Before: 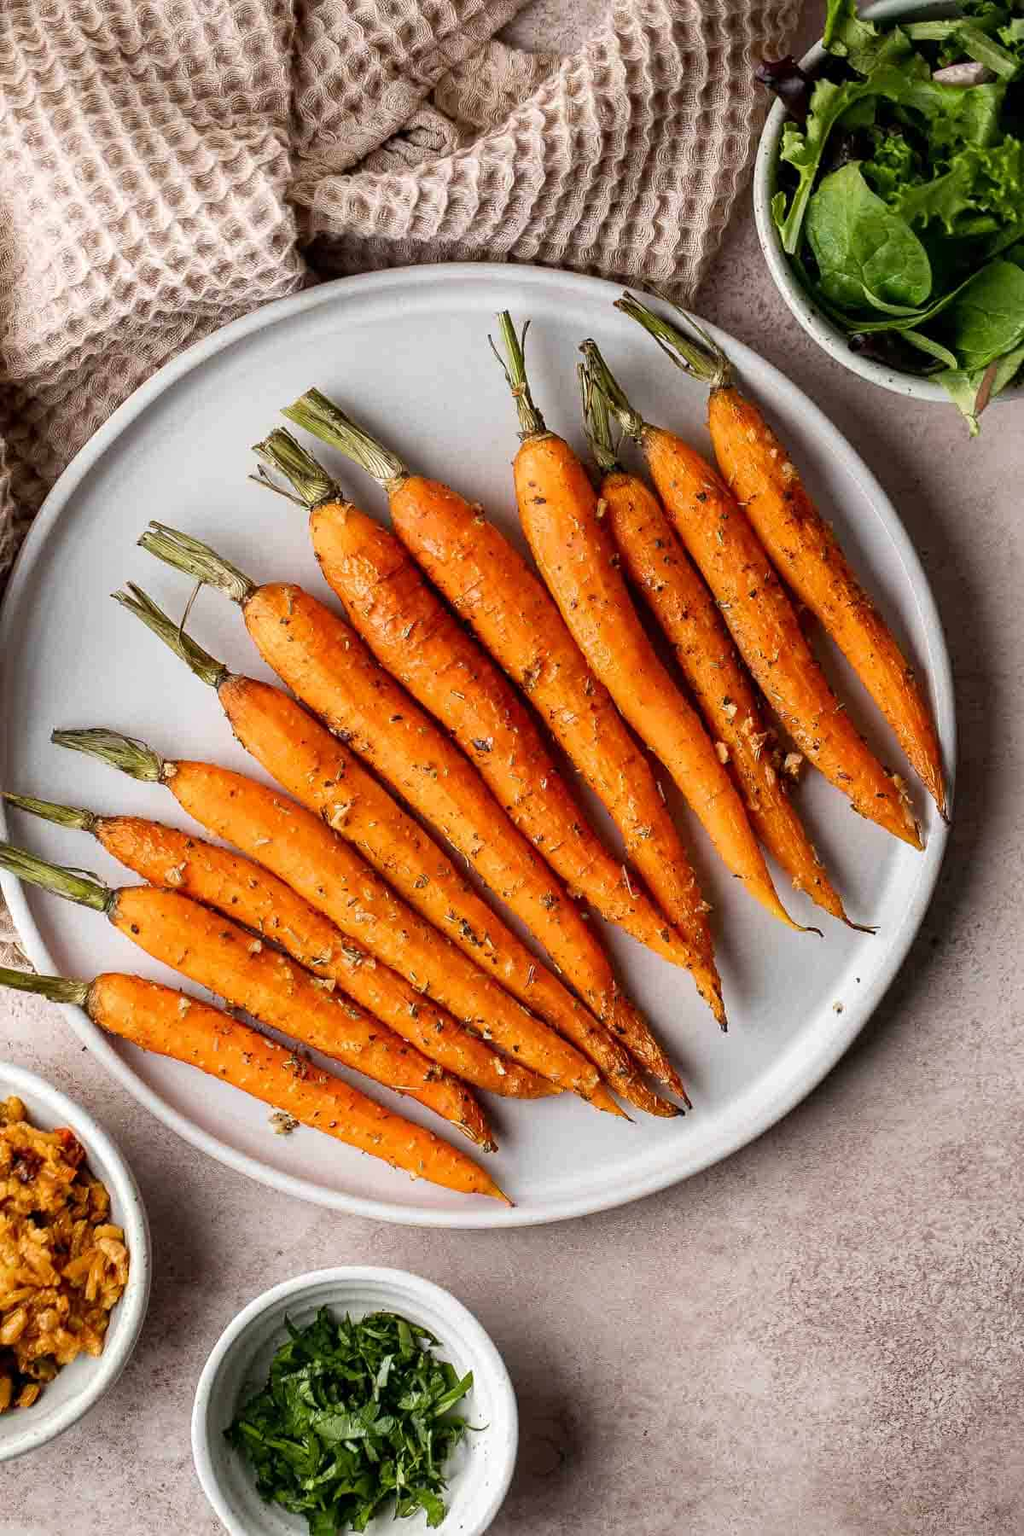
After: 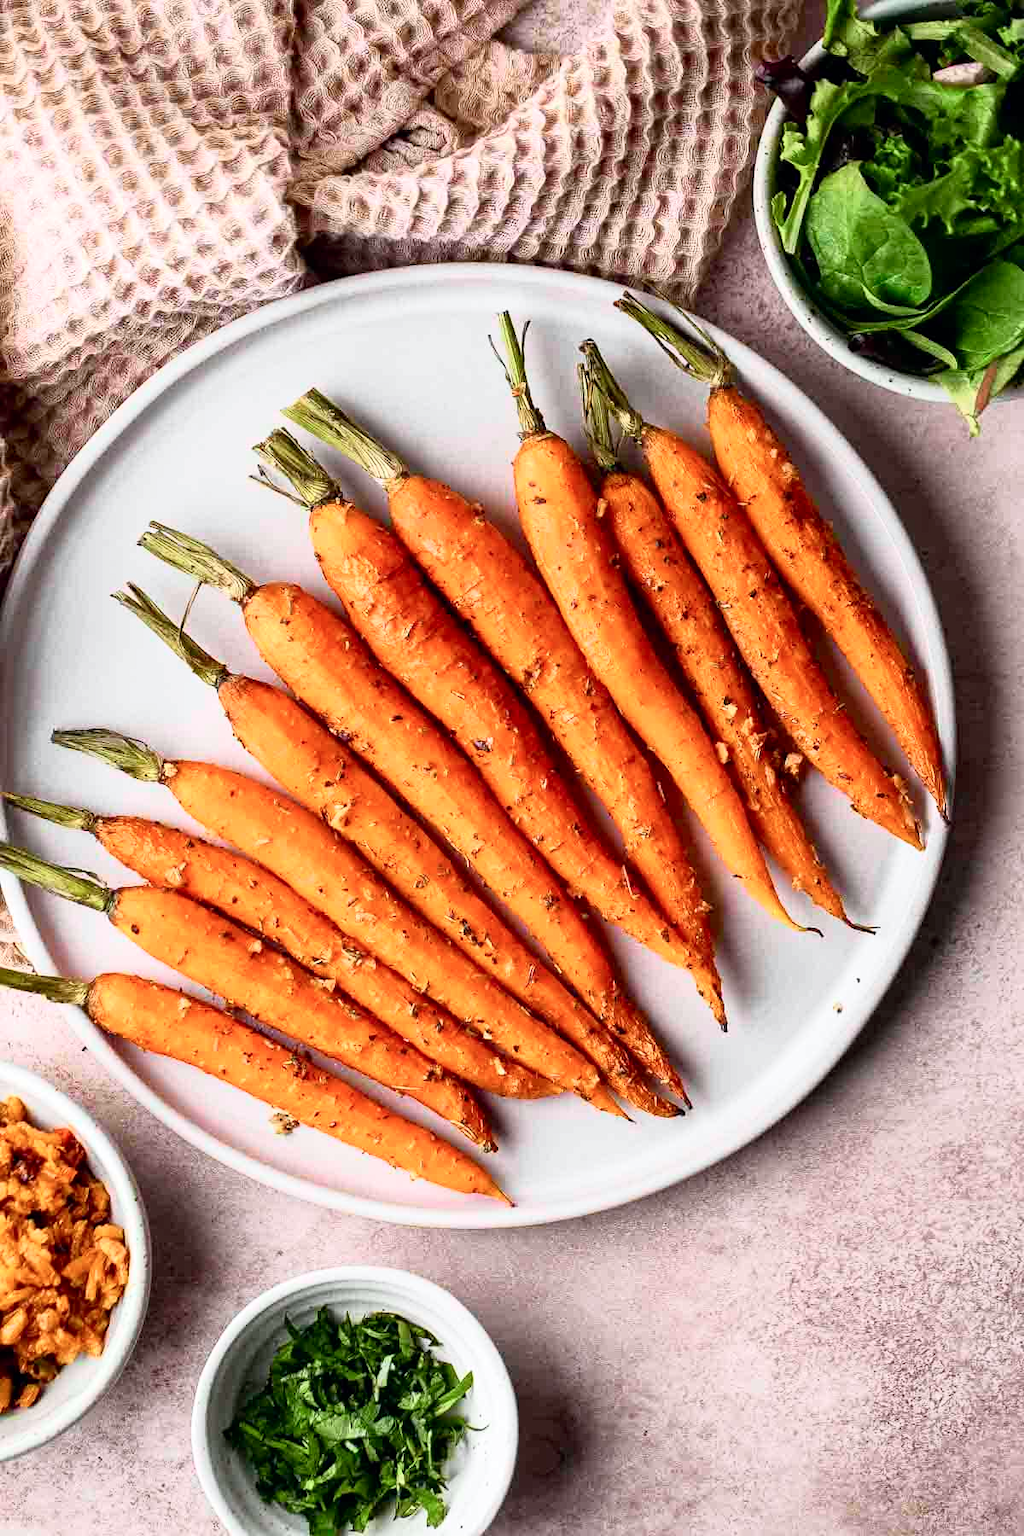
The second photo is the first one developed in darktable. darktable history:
tone curve: curves: ch0 [(0, 0) (0.051, 0.027) (0.096, 0.071) (0.241, 0.247) (0.455, 0.52) (0.594, 0.692) (0.715, 0.845) (0.84, 0.936) (1, 1)]; ch1 [(0, 0) (0.1, 0.038) (0.318, 0.243) (0.399, 0.351) (0.478, 0.469) (0.499, 0.499) (0.534, 0.549) (0.565, 0.605) (0.601, 0.644) (0.666, 0.701) (1, 1)]; ch2 [(0, 0) (0.453, 0.45) (0.479, 0.483) (0.504, 0.499) (0.52, 0.508) (0.561, 0.573) (0.592, 0.617) (0.824, 0.815) (1, 1)], color space Lab, independent channels, preserve colors none
